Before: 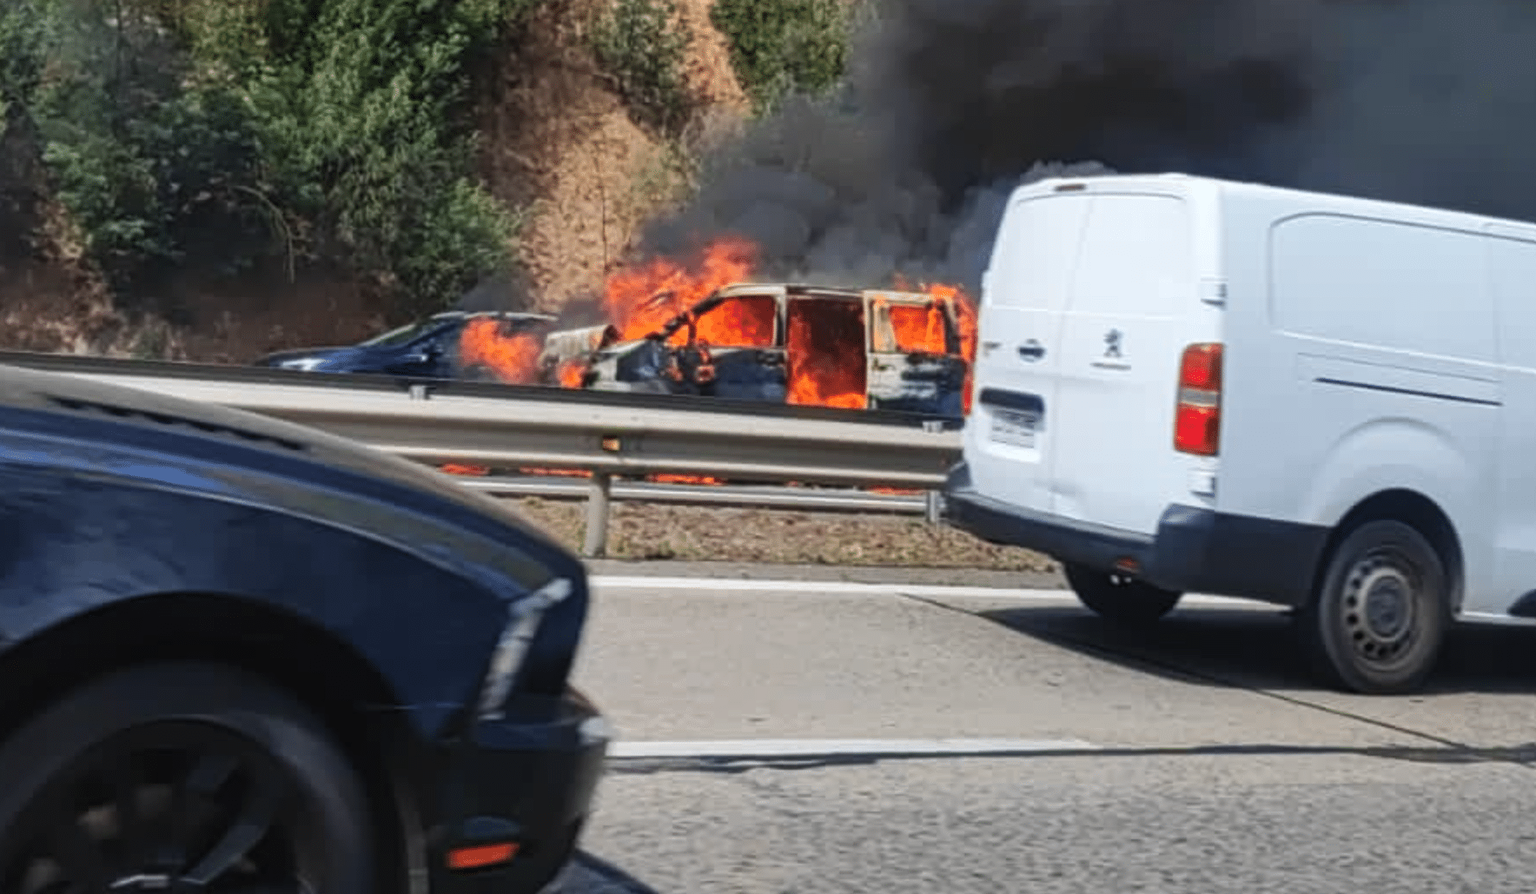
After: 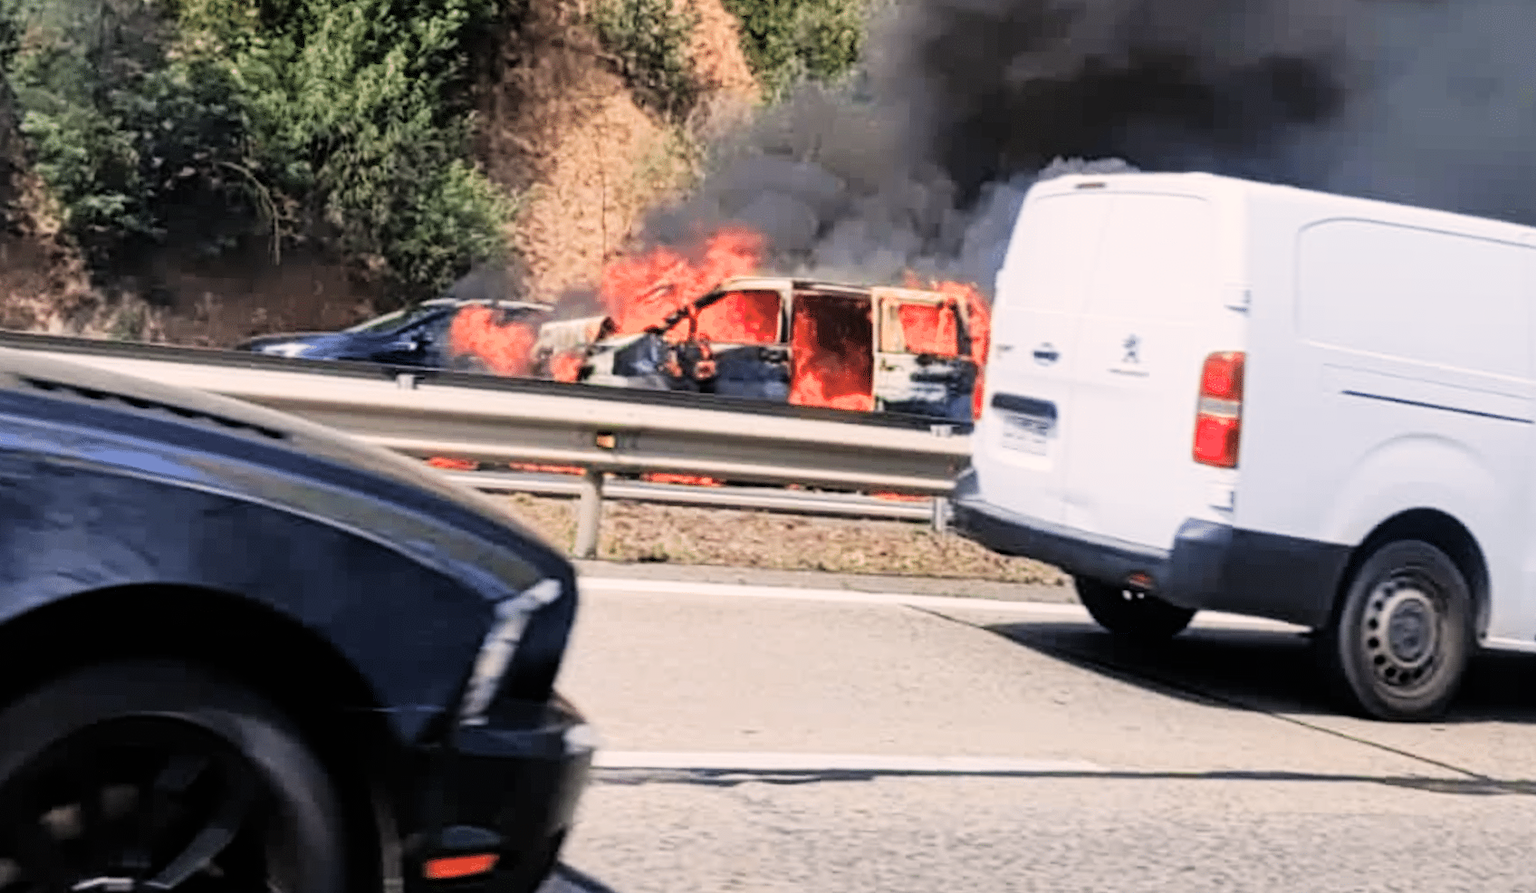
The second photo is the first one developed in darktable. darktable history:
filmic rgb: black relative exposure -5.1 EV, white relative exposure 3.96 EV, hardness 2.88, contrast 1.196
exposure: exposure 1.001 EV, compensate highlight preservation false
color correction: highlights a* 5.75, highlights b* 4.76
crop and rotate: angle -1.43°
